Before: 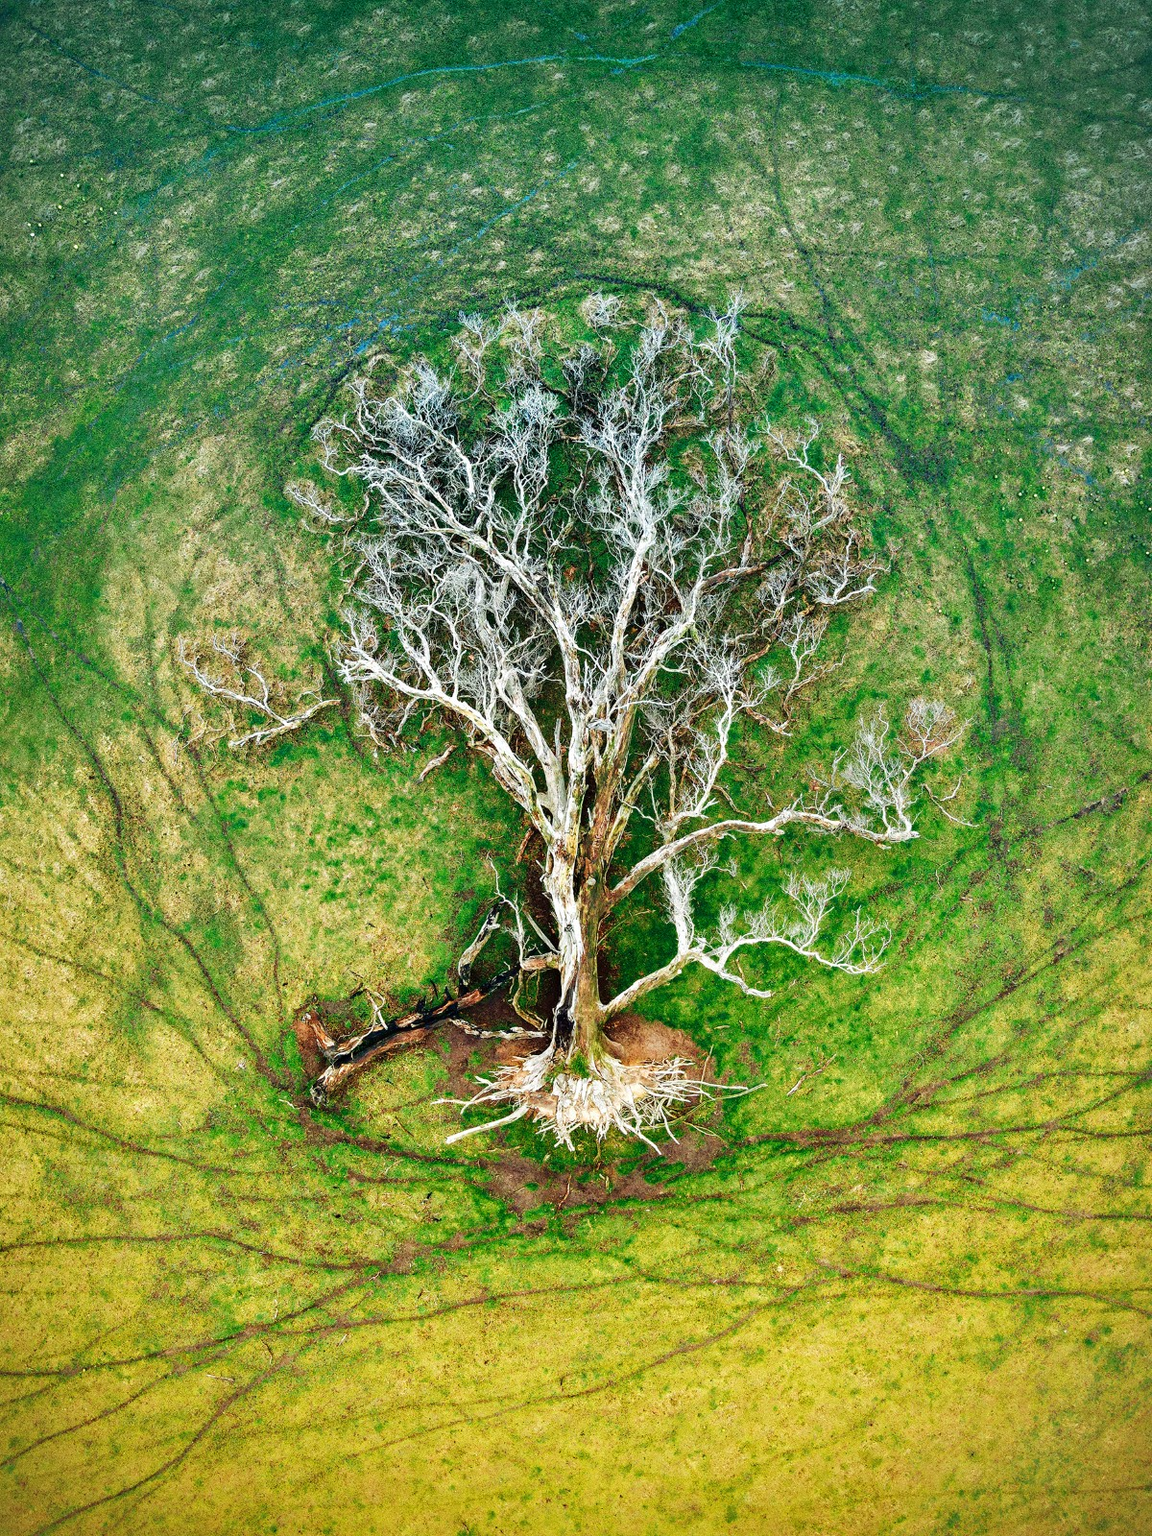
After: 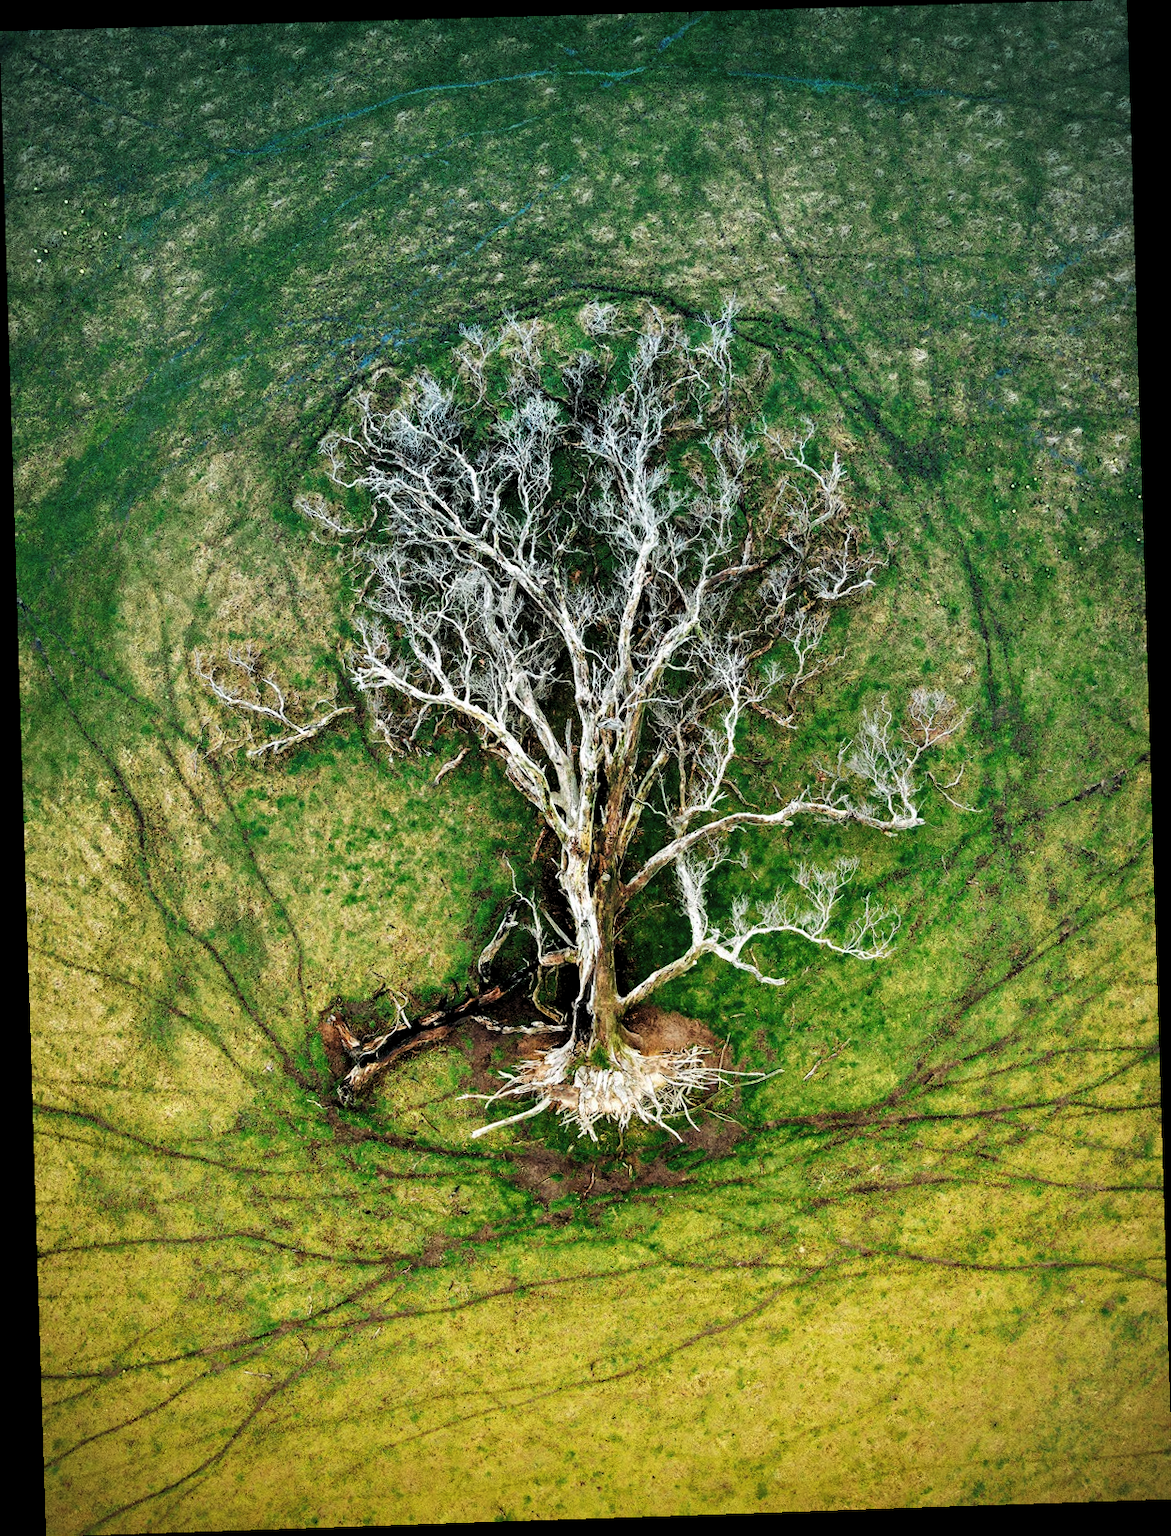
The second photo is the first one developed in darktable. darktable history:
levels: levels [0.116, 0.574, 1]
rotate and perspective: rotation -1.77°, lens shift (horizontal) 0.004, automatic cropping off
